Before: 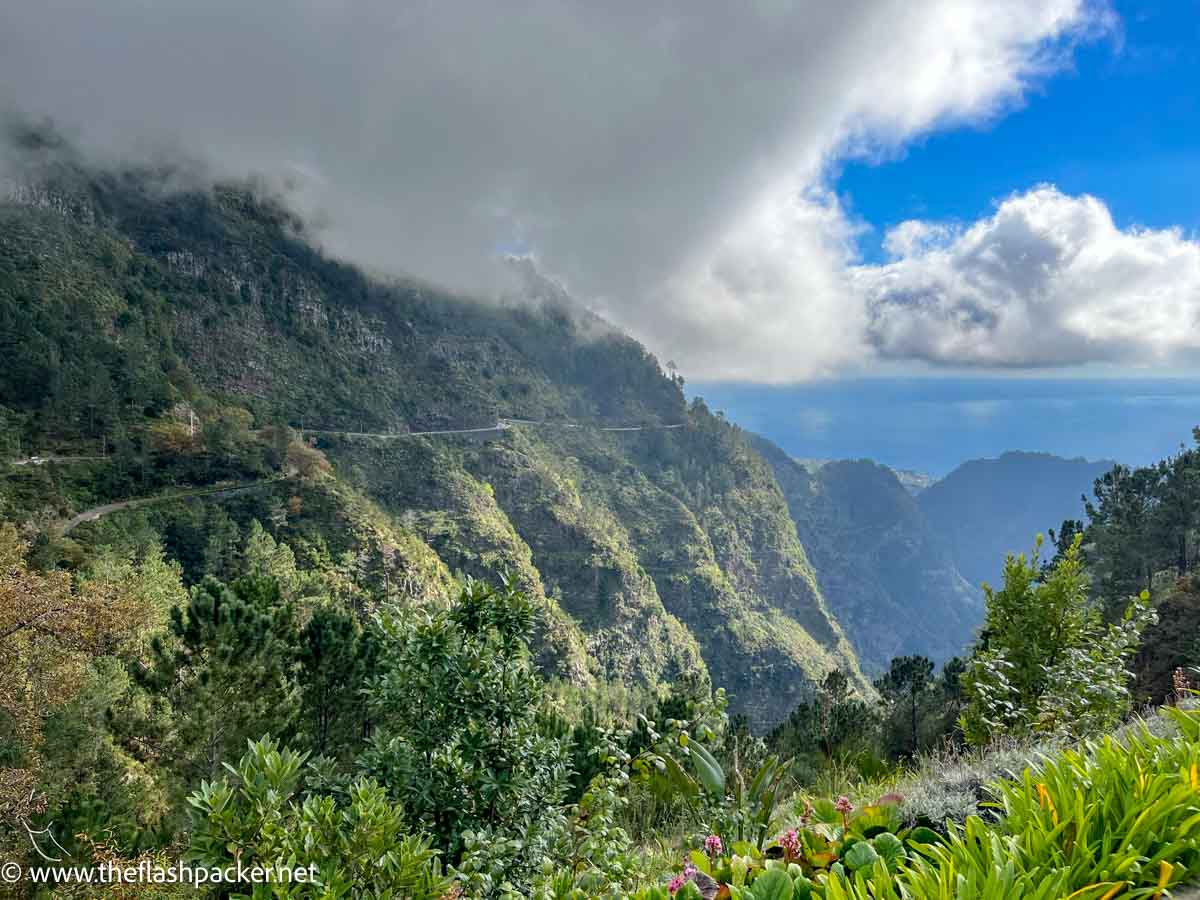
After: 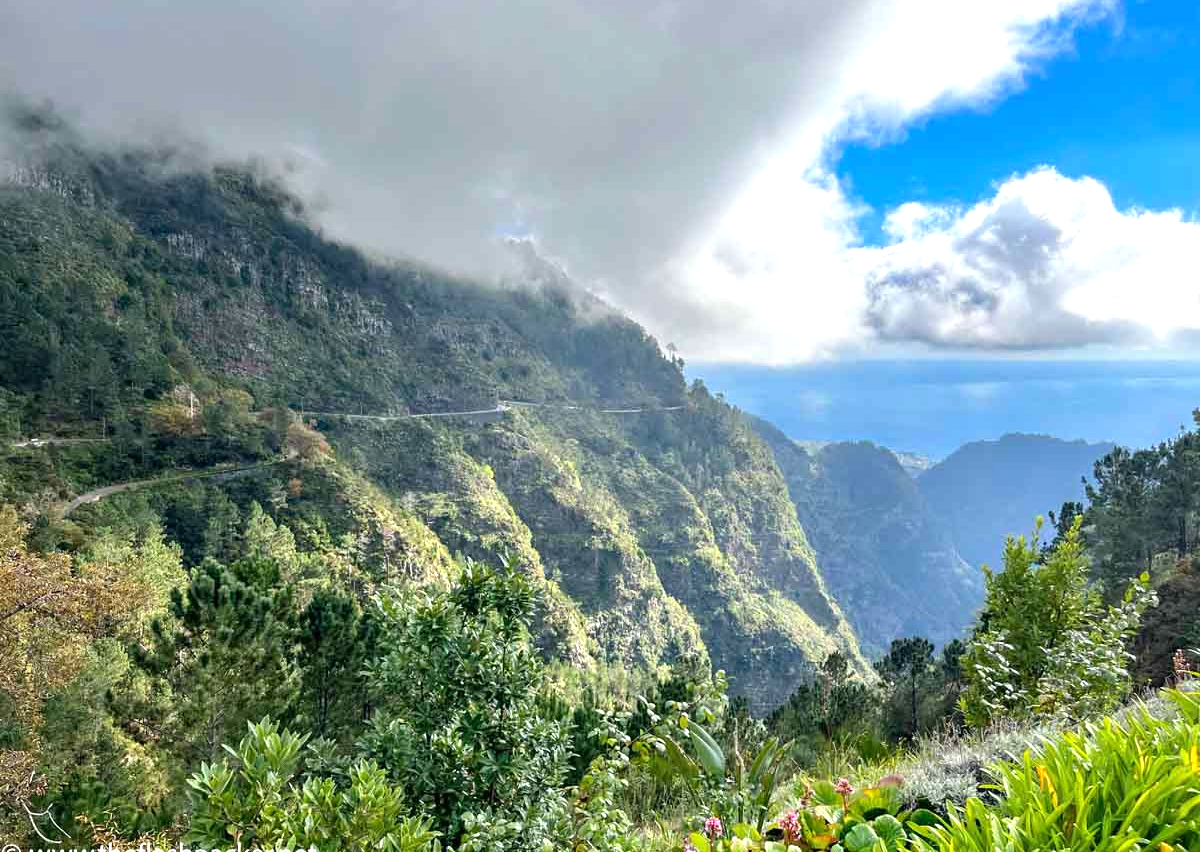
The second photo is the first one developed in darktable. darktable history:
exposure: black level correction 0, exposure 0.693 EV, compensate highlight preservation false
crop and rotate: top 2.106%, bottom 3.183%
